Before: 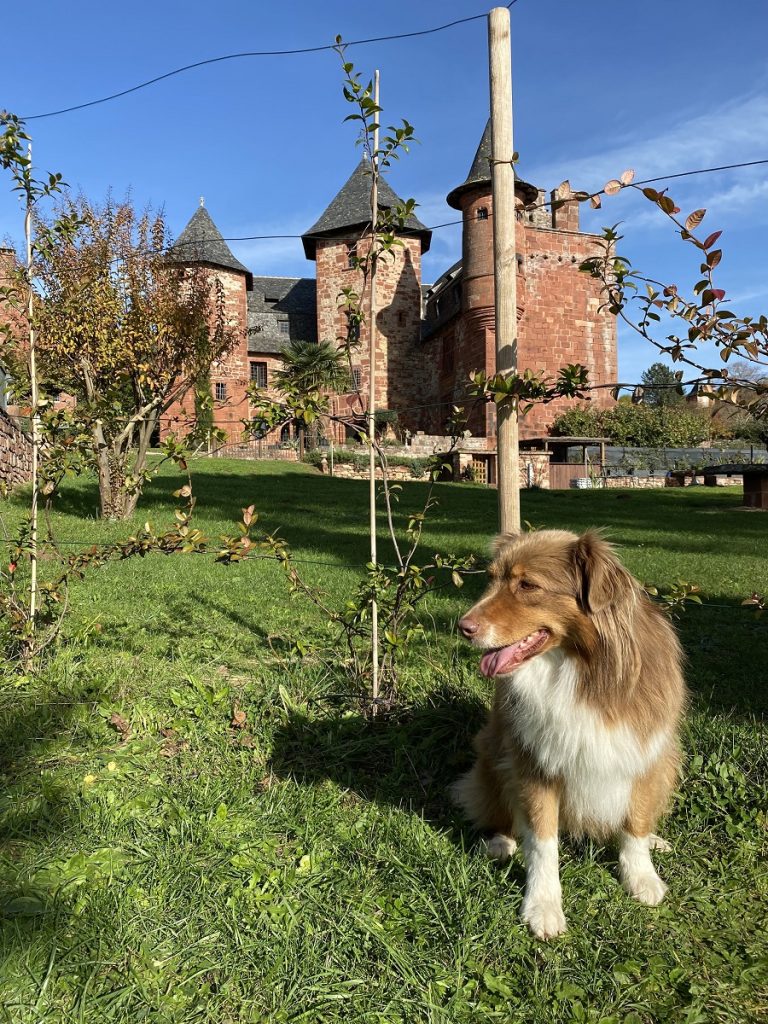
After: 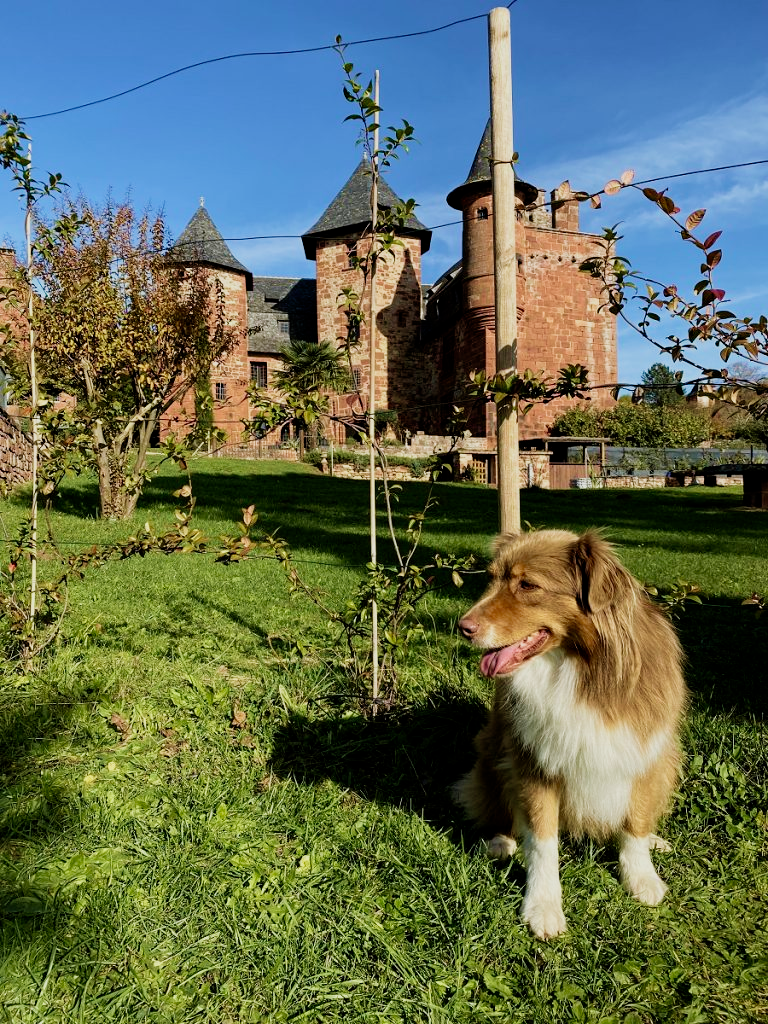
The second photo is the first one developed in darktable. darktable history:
filmic rgb: middle gray luminance 29%, black relative exposure -10.3 EV, white relative exposure 5.5 EV, threshold 6 EV, target black luminance 0%, hardness 3.95, latitude 2.04%, contrast 1.132, highlights saturation mix 5%, shadows ↔ highlights balance 15.11%, add noise in highlights 0, preserve chrominance no, color science v3 (2019), use custom middle-gray values true, iterations of high-quality reconstruction 0, contrast in highlights soft, enable highlight reconstruction true
velvia: strength 50%
exposure: exposure 0.6 EV, compensate highlight preservation false
